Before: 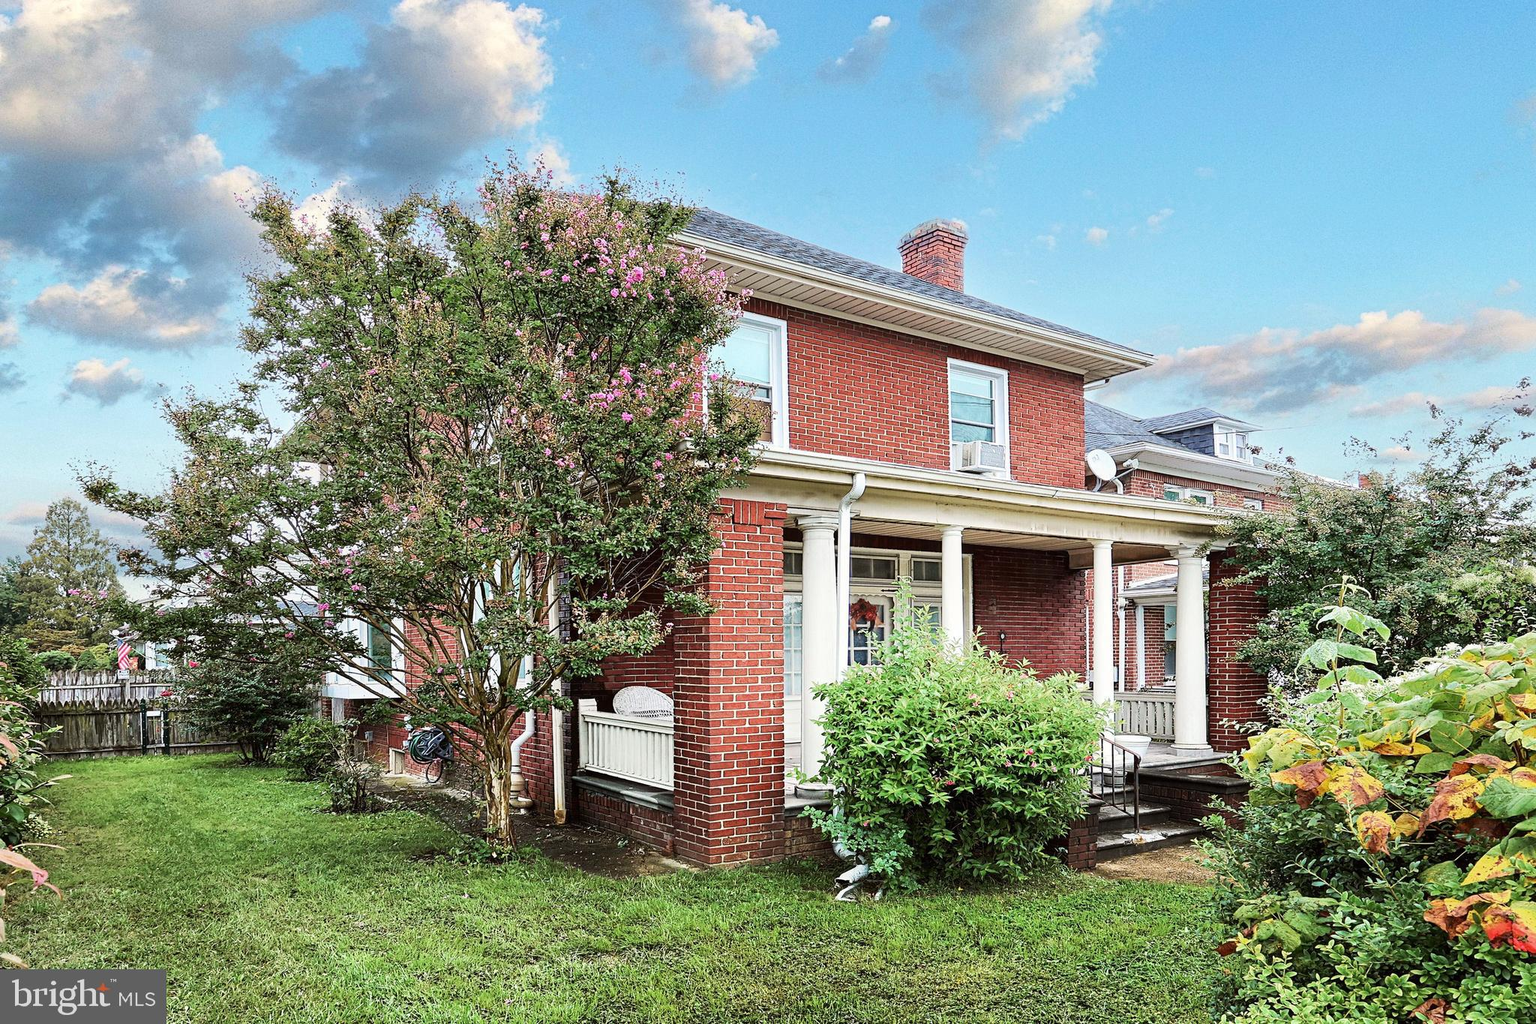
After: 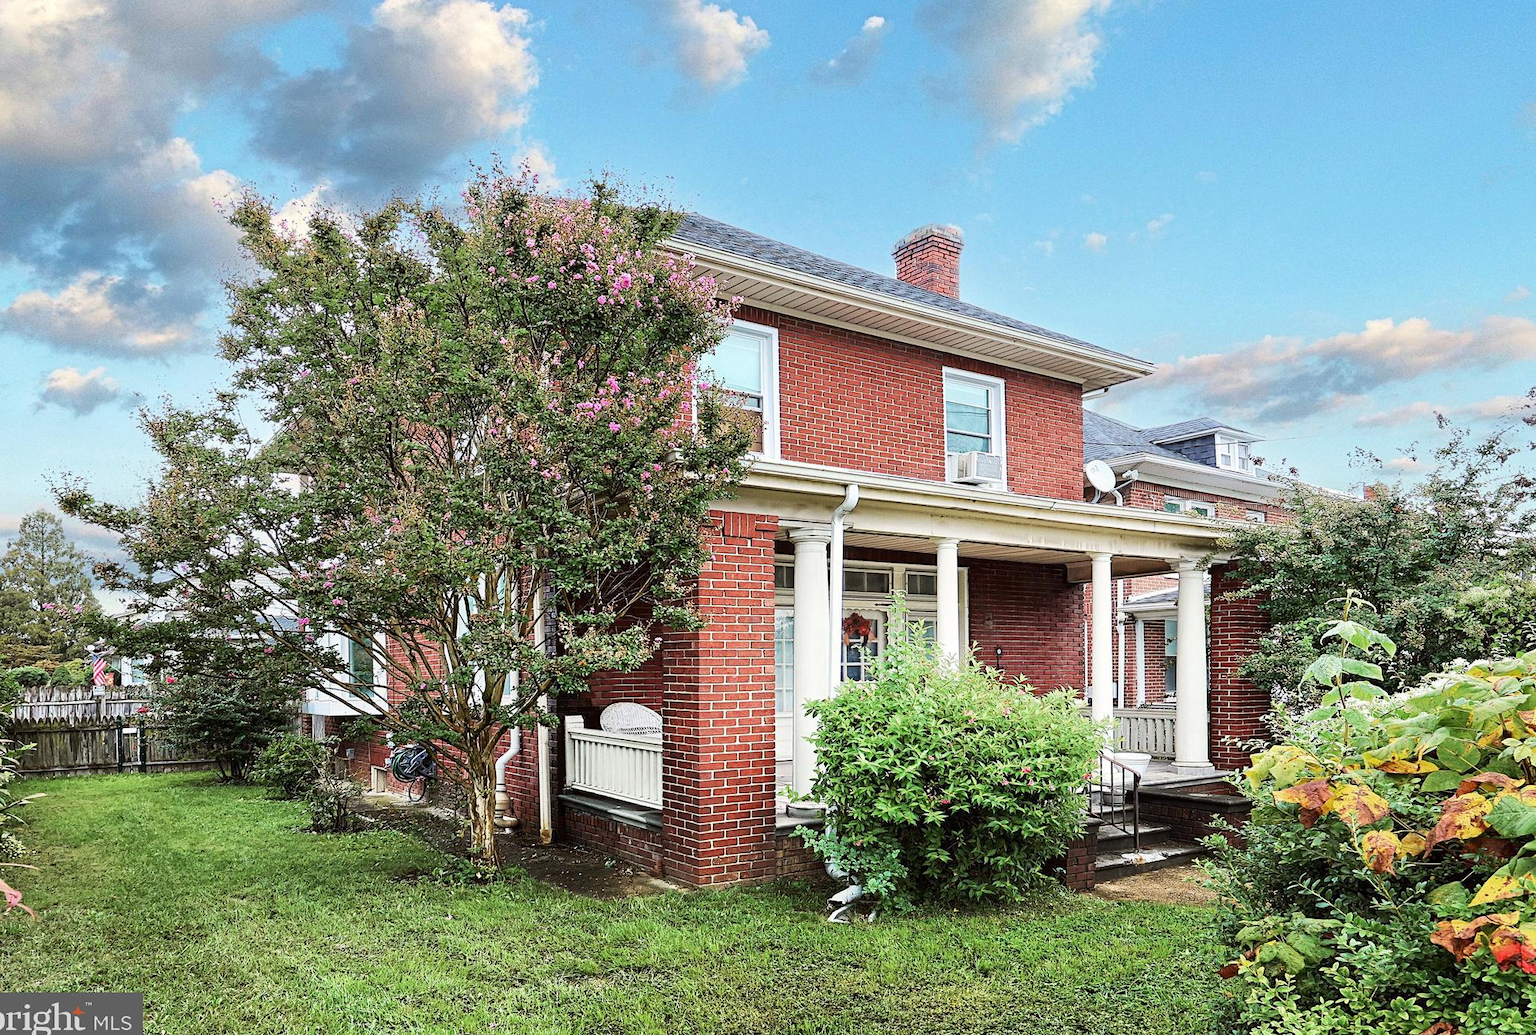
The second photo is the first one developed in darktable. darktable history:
crop and rotate: left 1.768%, right 0.573%, bottom 1.244%
